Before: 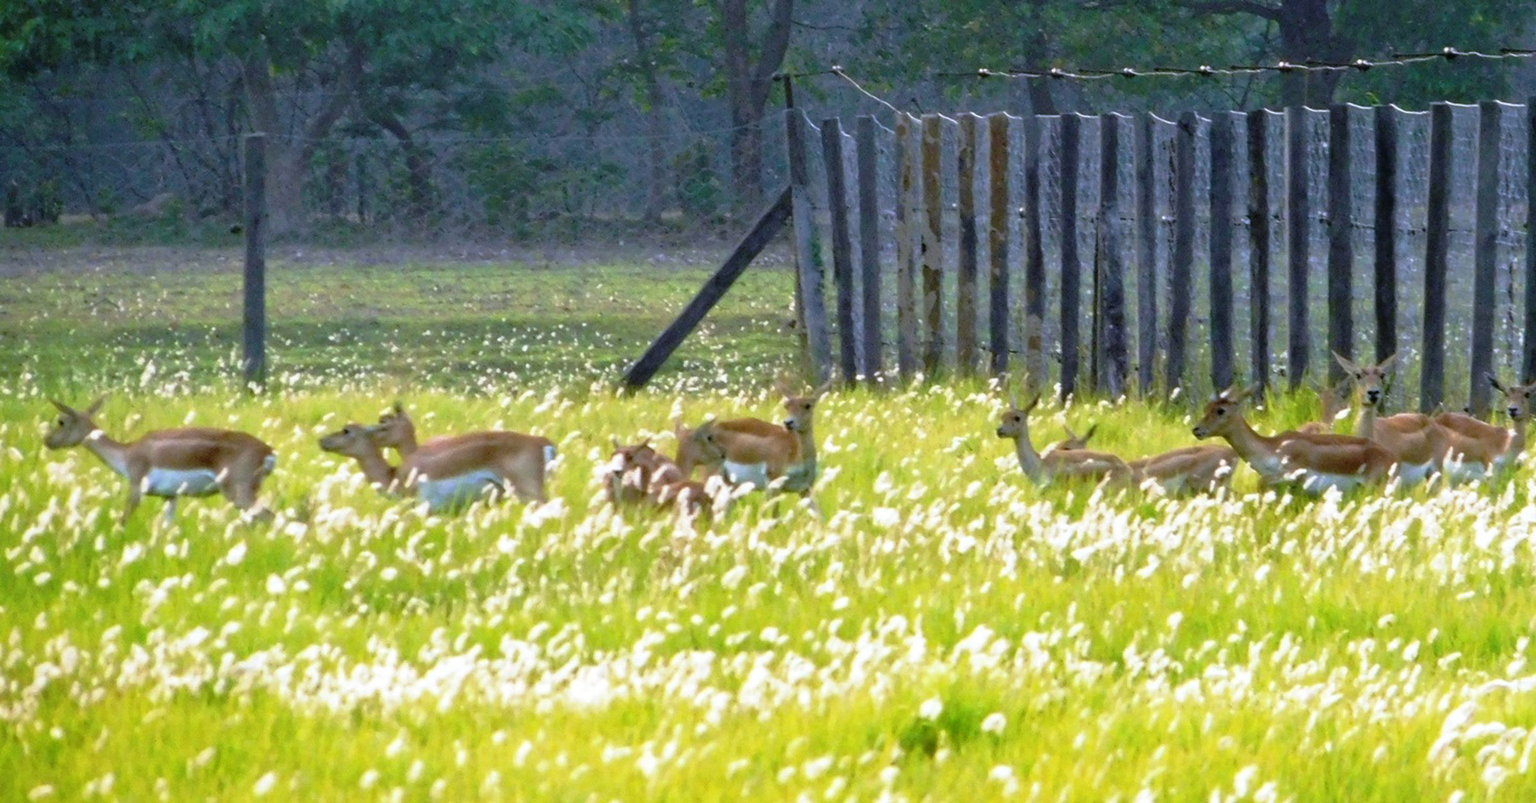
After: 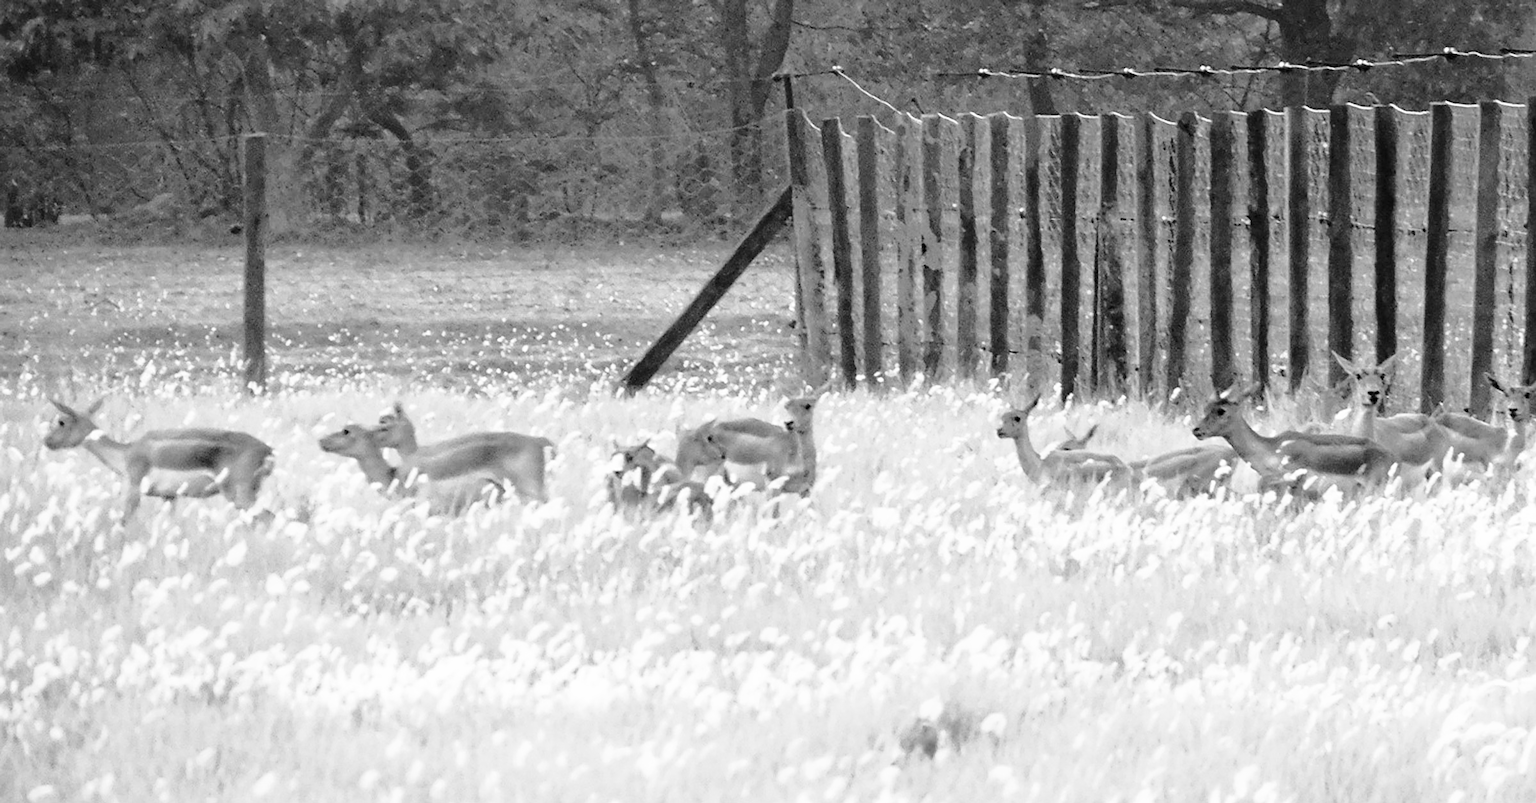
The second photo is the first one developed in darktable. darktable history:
sharpen: on, module defaults
monochrome: a 16.01, b -2.65, highlights 0.52
base curve: curves: ch0 [(0, 0) (0.028, 0.03) (0.121, 0.232) (0.46, 0.748) (0.859, 0.968) (1, 1)], preserve colors none
